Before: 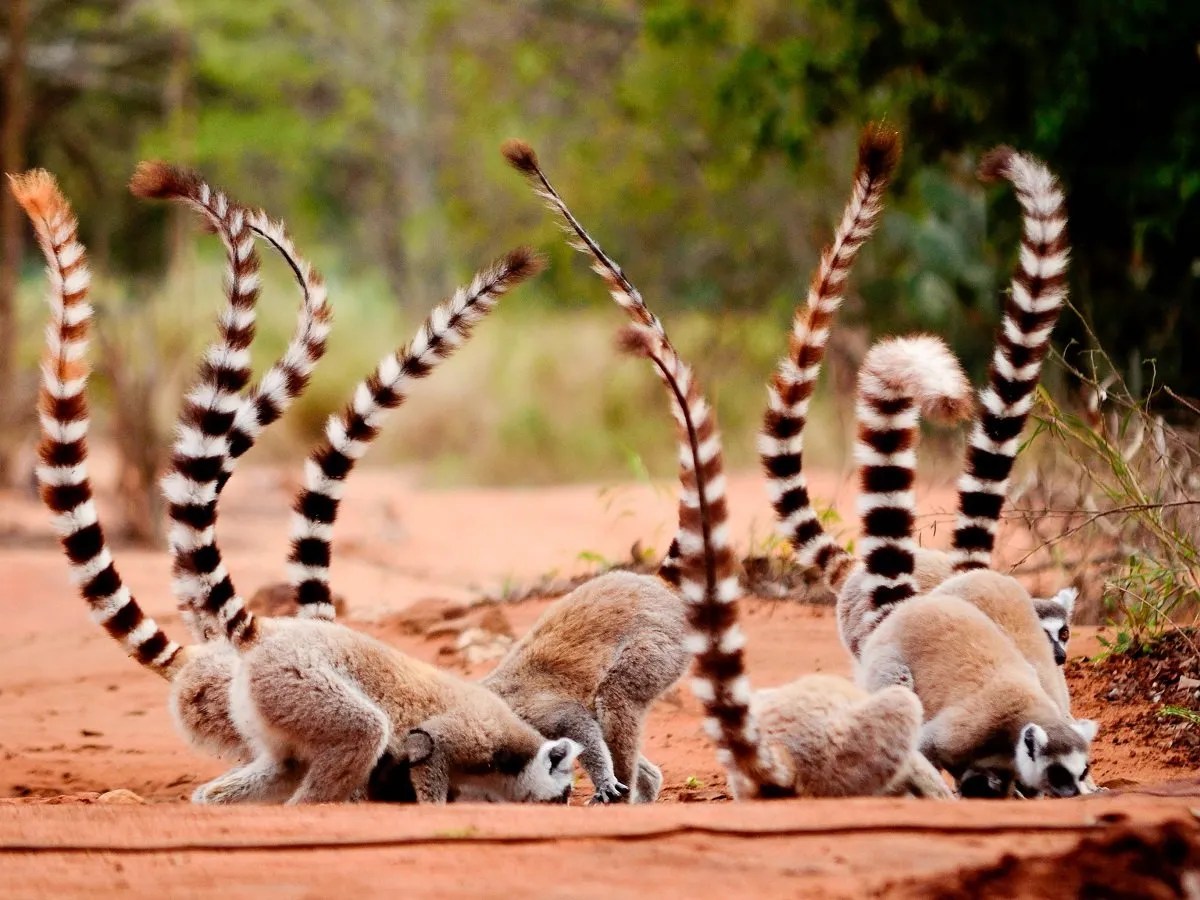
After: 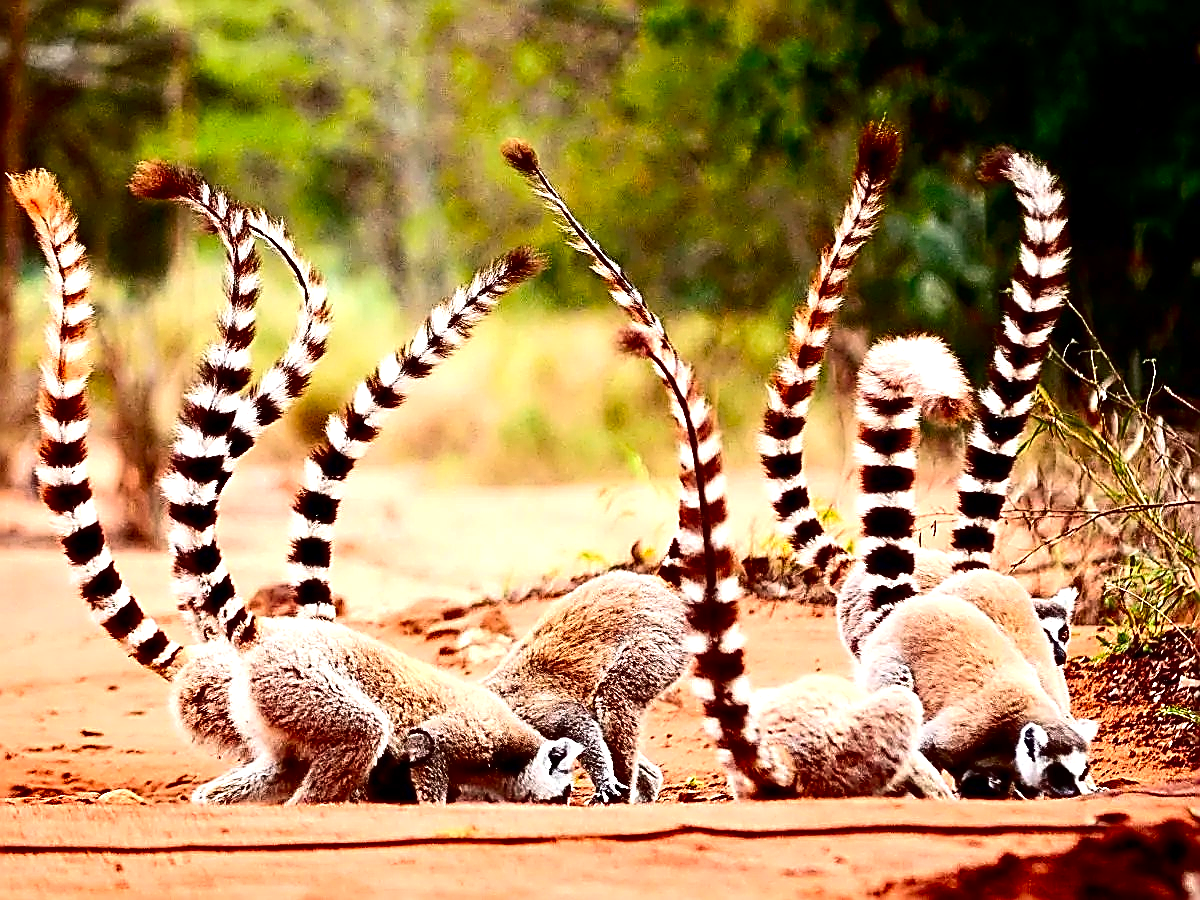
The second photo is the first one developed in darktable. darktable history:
exposure: exposure 0.785 EV, compensate highlight preservation false
sharpen: amount 2
contrast brightness saturation: contrast 0.22, brightness -0.19, saturation 0.24
